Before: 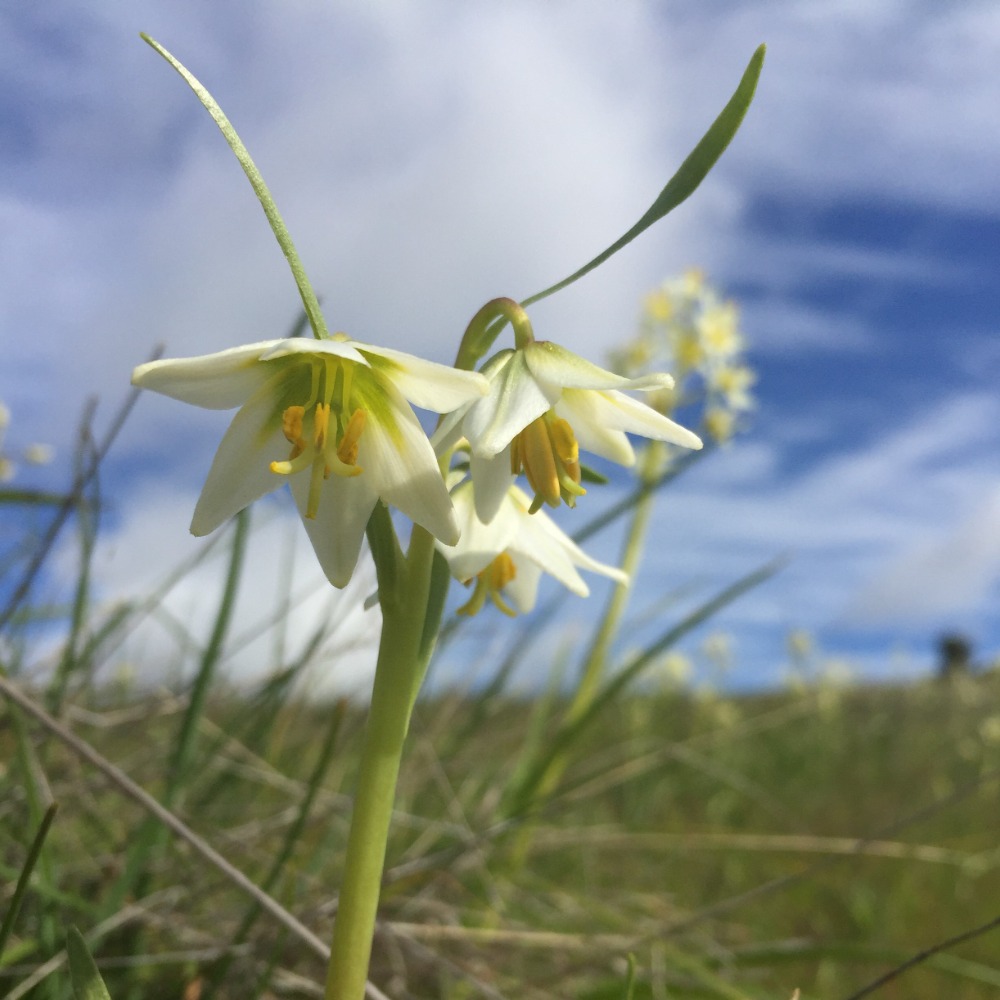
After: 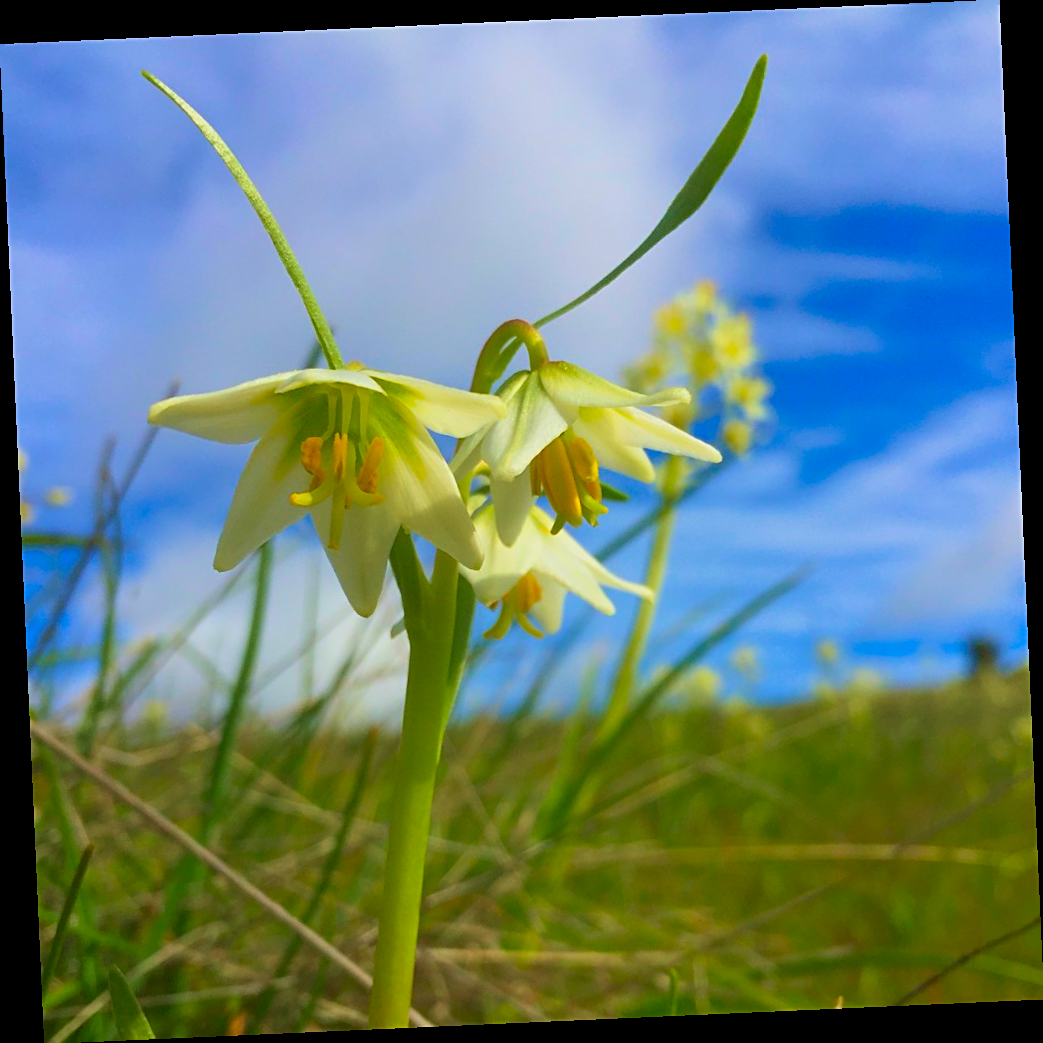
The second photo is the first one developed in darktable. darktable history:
rotate and perspective: rotation -2.56°, automatic cropping off
velvia: strength 45%
color balance: contrast -15%
color correction: saturation 2.15
sharpen: on, module defaults
